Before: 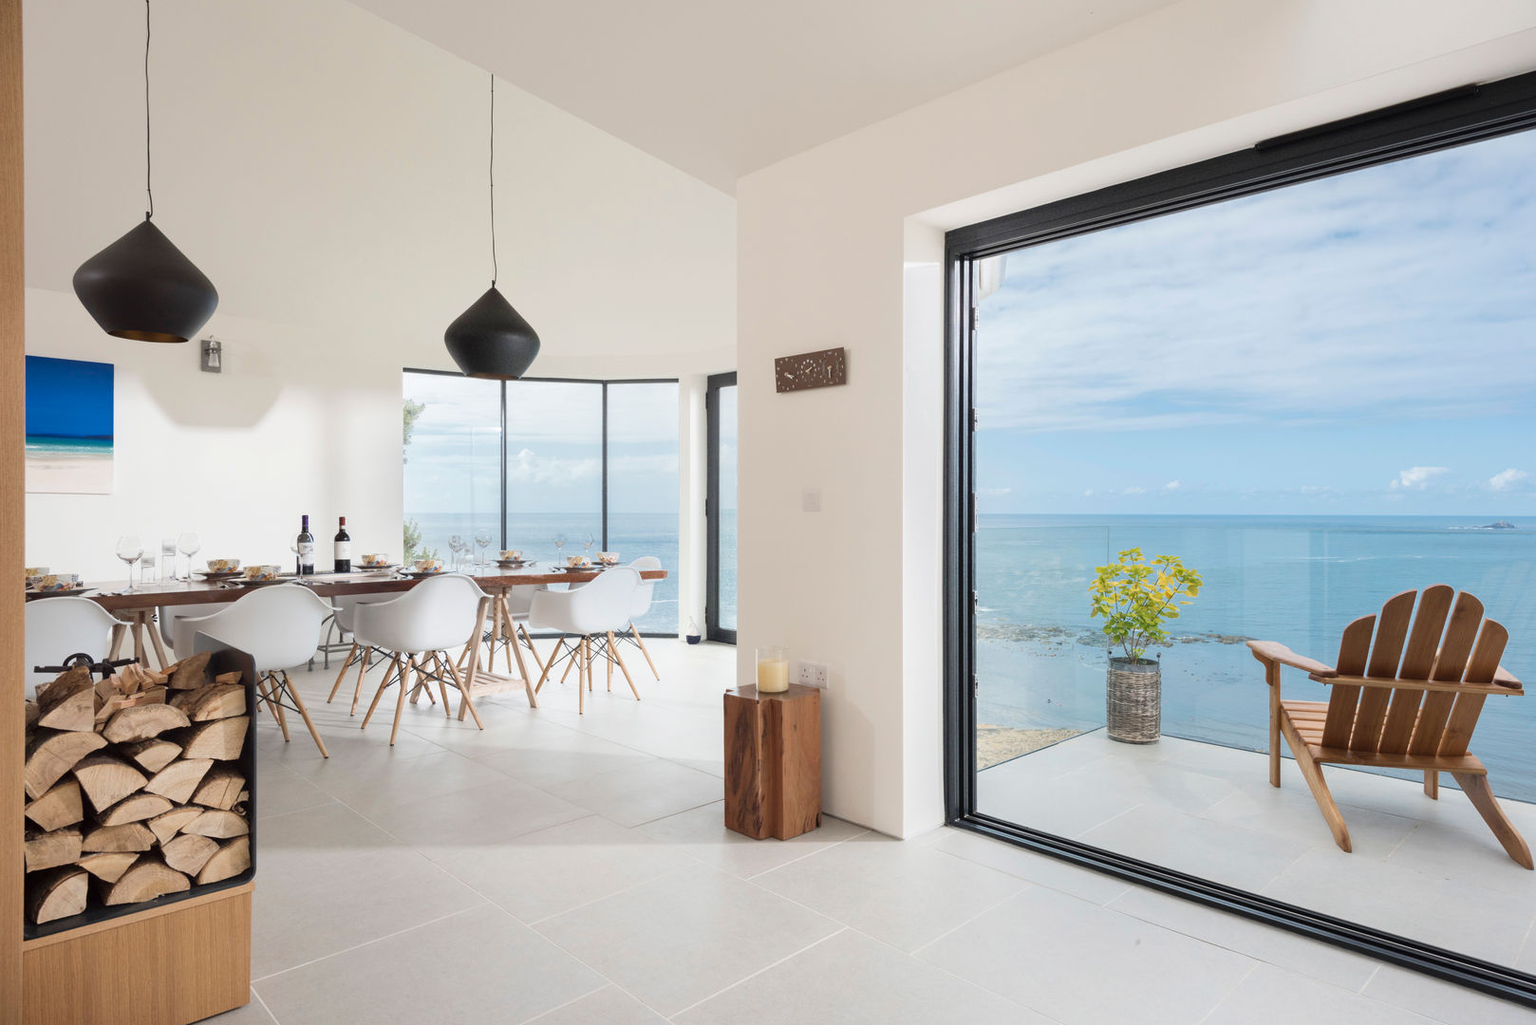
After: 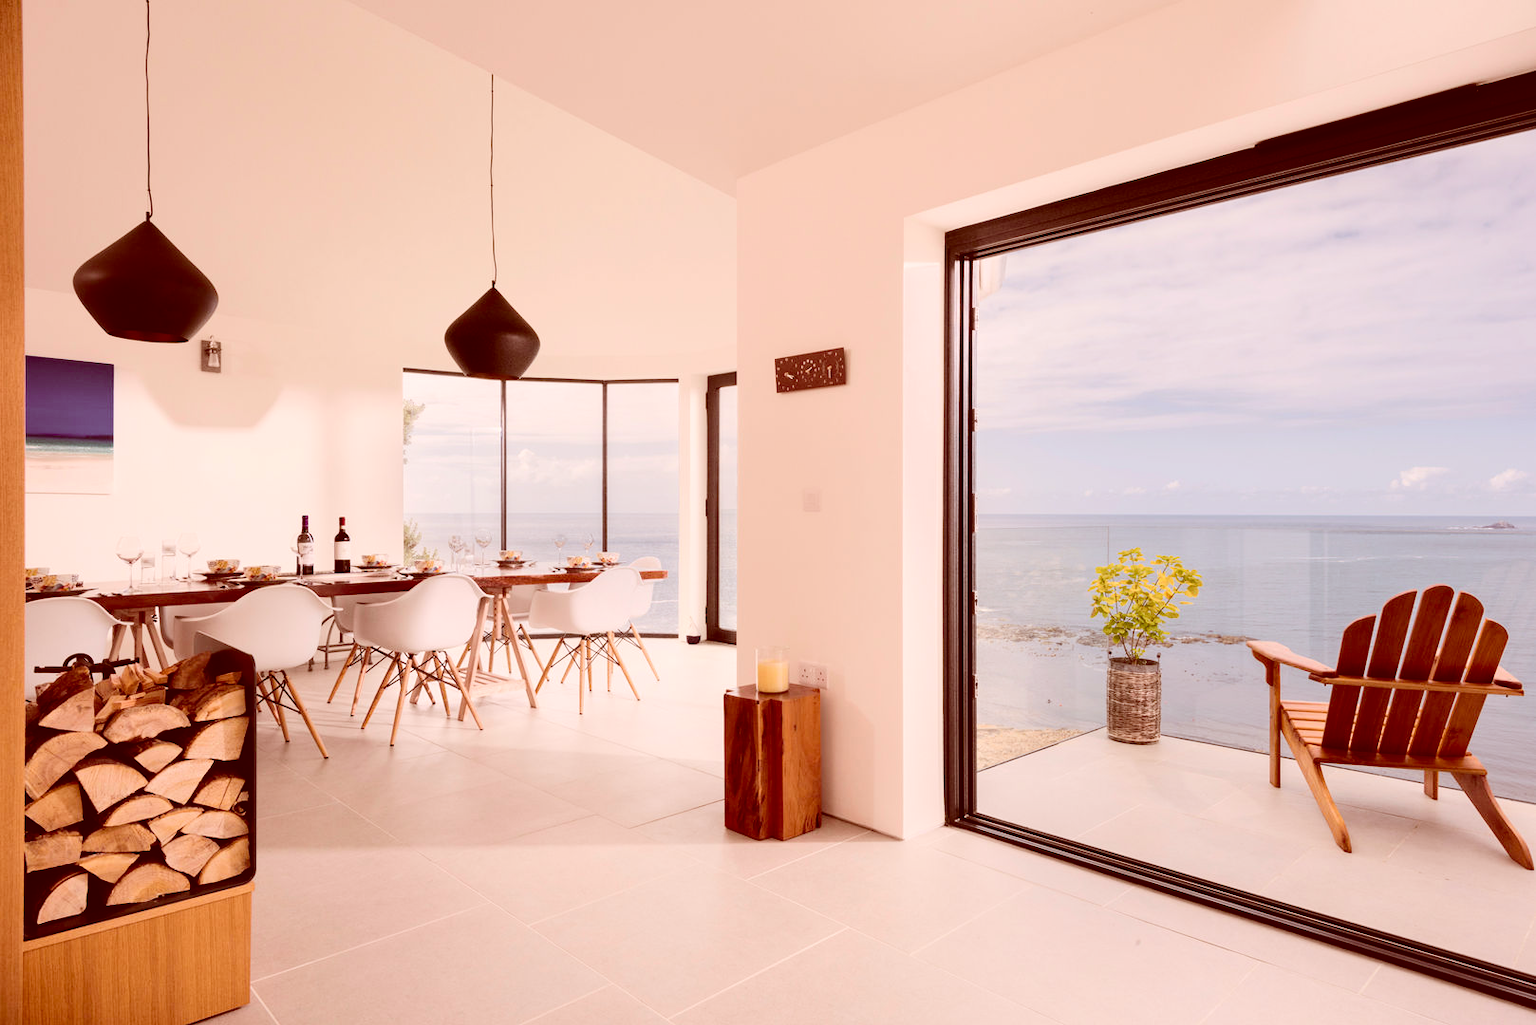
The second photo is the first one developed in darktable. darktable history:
color correction: highlights a* 9.32, highlights b* 8.71, shadows a* 39.84, shadows b* 39.88, saturation 0.797
tone curve: curves: ch0 [(0, 0) (0.126, 0.061) (0.338, 0.285) (0.494, 0.518) (0.703, 0.762) (1, 1)]; ch1 [(0, 0) (0.364, 0.322) (0.443, 0.441) (0.5, 0.501) (0.55, 0.578) (1, 1)]; ch2 [(0, 0) (0.44, 0.424) (0.501, 0.499) (0.557, 0.564) (0.613, 0.682) (0.707, 0.746) (1, 1)], color space Lab, independent channels, preserve colors none
